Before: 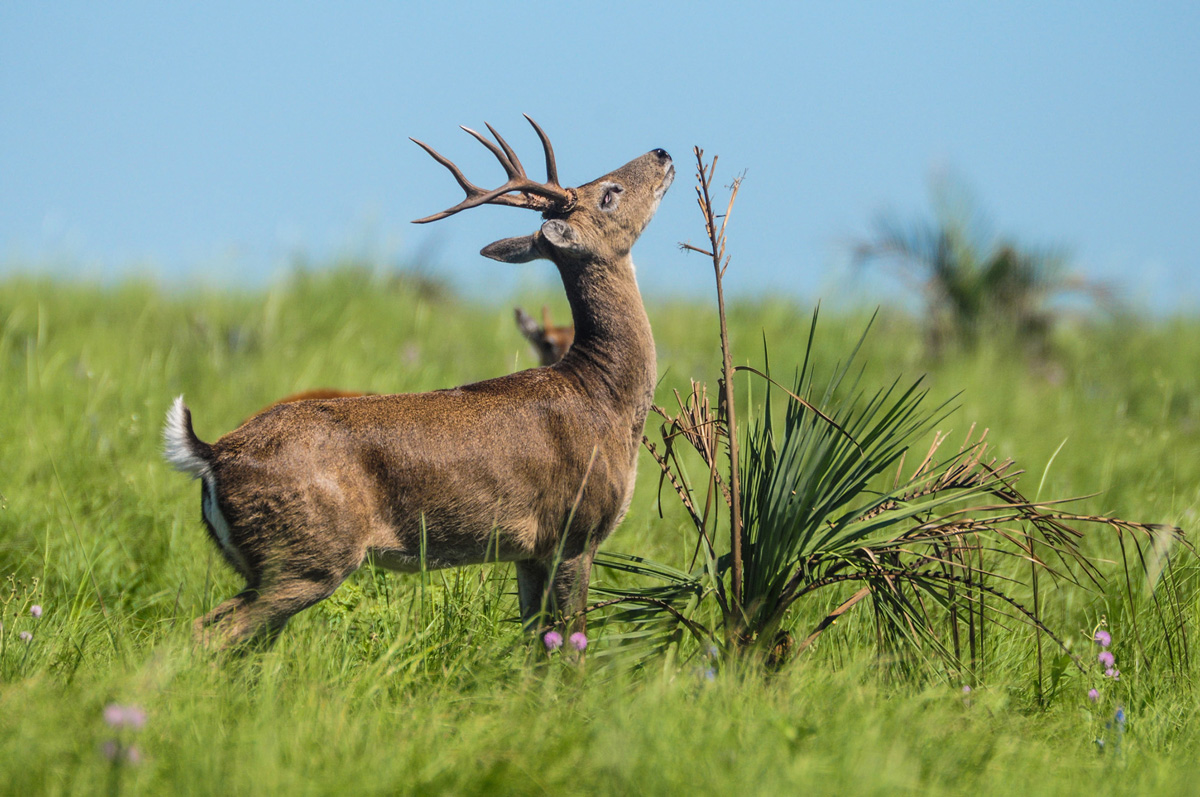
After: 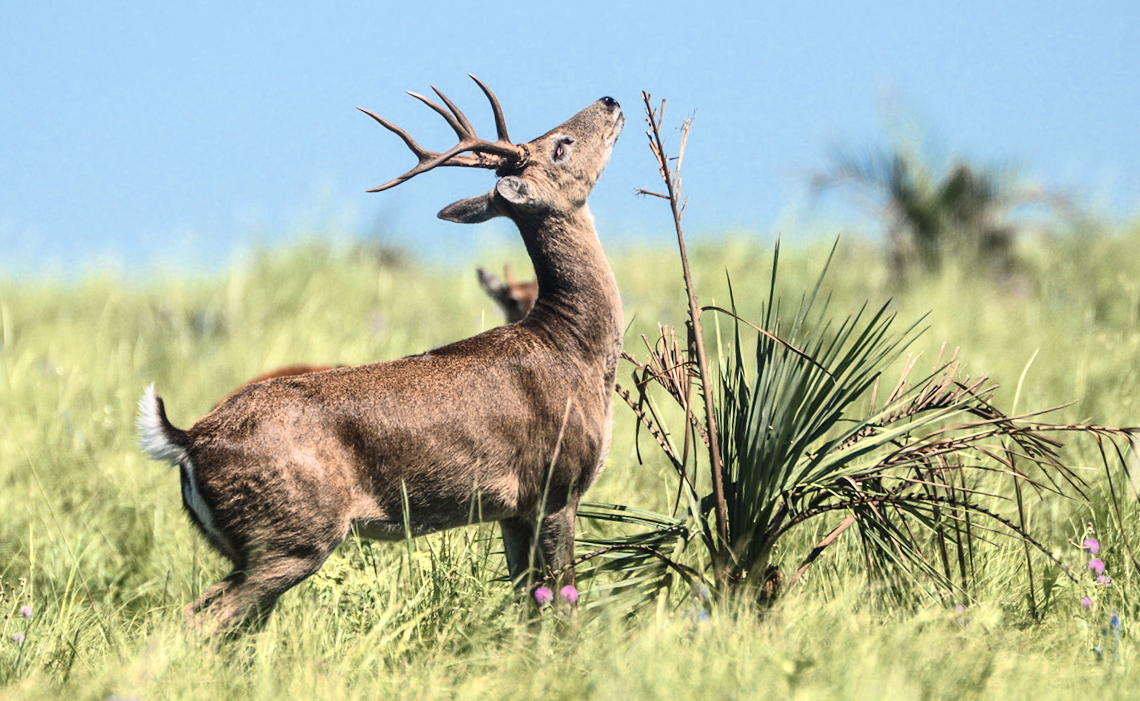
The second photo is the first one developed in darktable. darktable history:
color zones: curves: ch0 [(0, 0.473) (0.001, 0.473) (0.226, 0.548) (0.4, 0.589) (0.525, 0.54) (0.728, 0.403) (0.999, 0.473) (1, 0.473)]; ch1 [(0, 0.619) (0.001, 0.619) (0.234, 0.388) (0.4, 0.372) (0.528, 0.422) (0.732, 0.53) (0.999, 0.619) (1, 0.619)]; ch2 [(0, 0.547) (0.001, 0.547) (0.226, 0.45) (0.4, 0.525) (0.525, 0.585) (0.8, 0.511) (0.999, 0.547) (1, 0.547)]
contrast brightness saturation: contrast 0.24, brightness 0.09
rotate and perspective: rotation -5°, crop left 0.05, crop right 0.952, crop top 0.11, crop bottom 0.89
exposure: exposure 0.15 EV, compensate highlight preservation false
